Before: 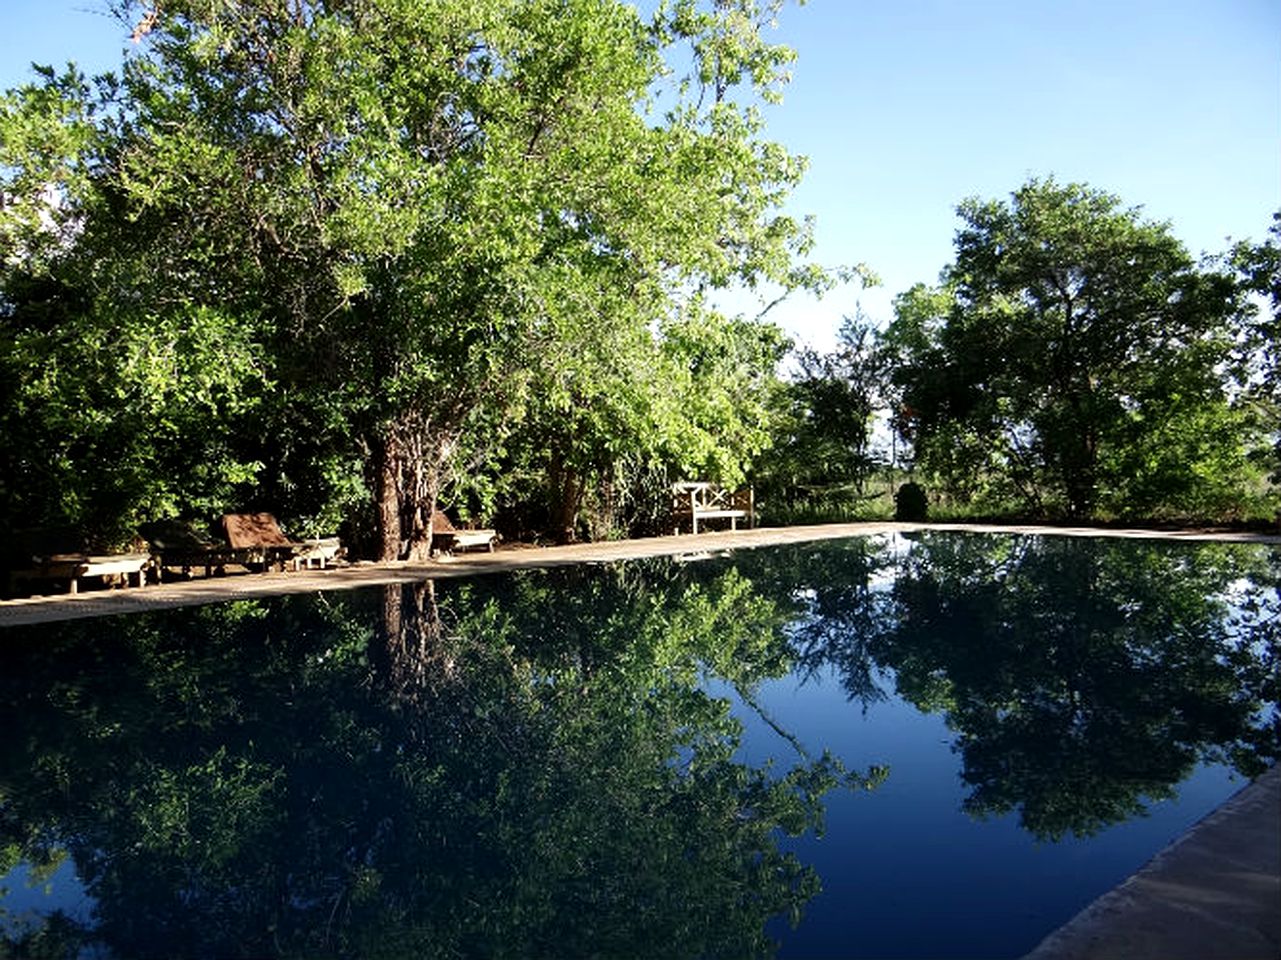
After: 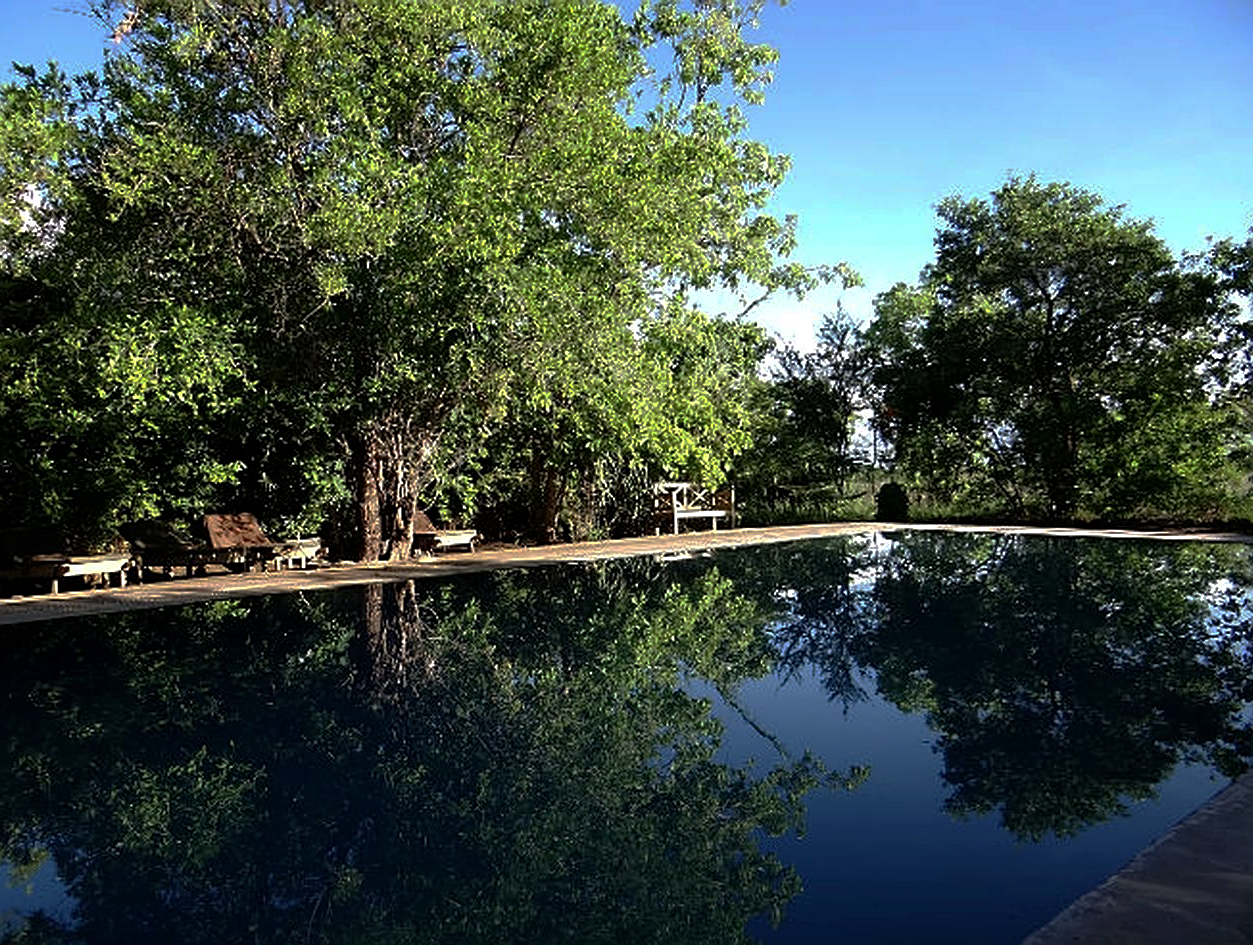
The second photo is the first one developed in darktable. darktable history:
crop and rotate: left 1.557%, right 0.559%, bottom 1.465%
sharpen: on, module defaults
base curve: curves: ch0 [(0, 0) (0.841, 0.609) (1, 1)], preserve colors none
